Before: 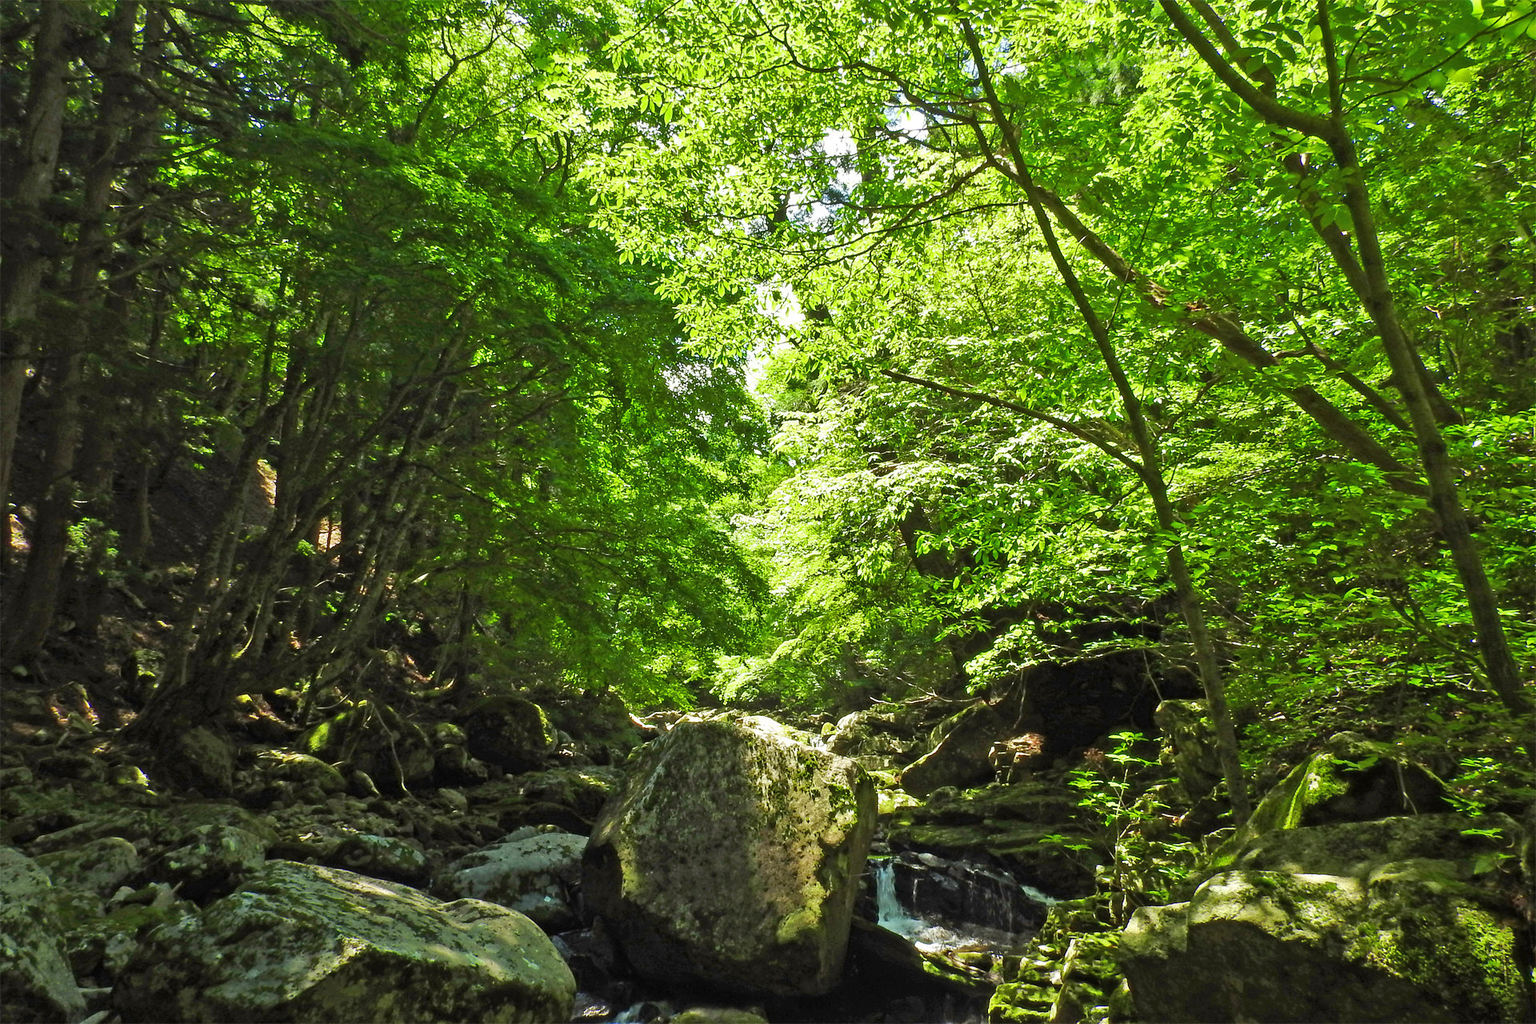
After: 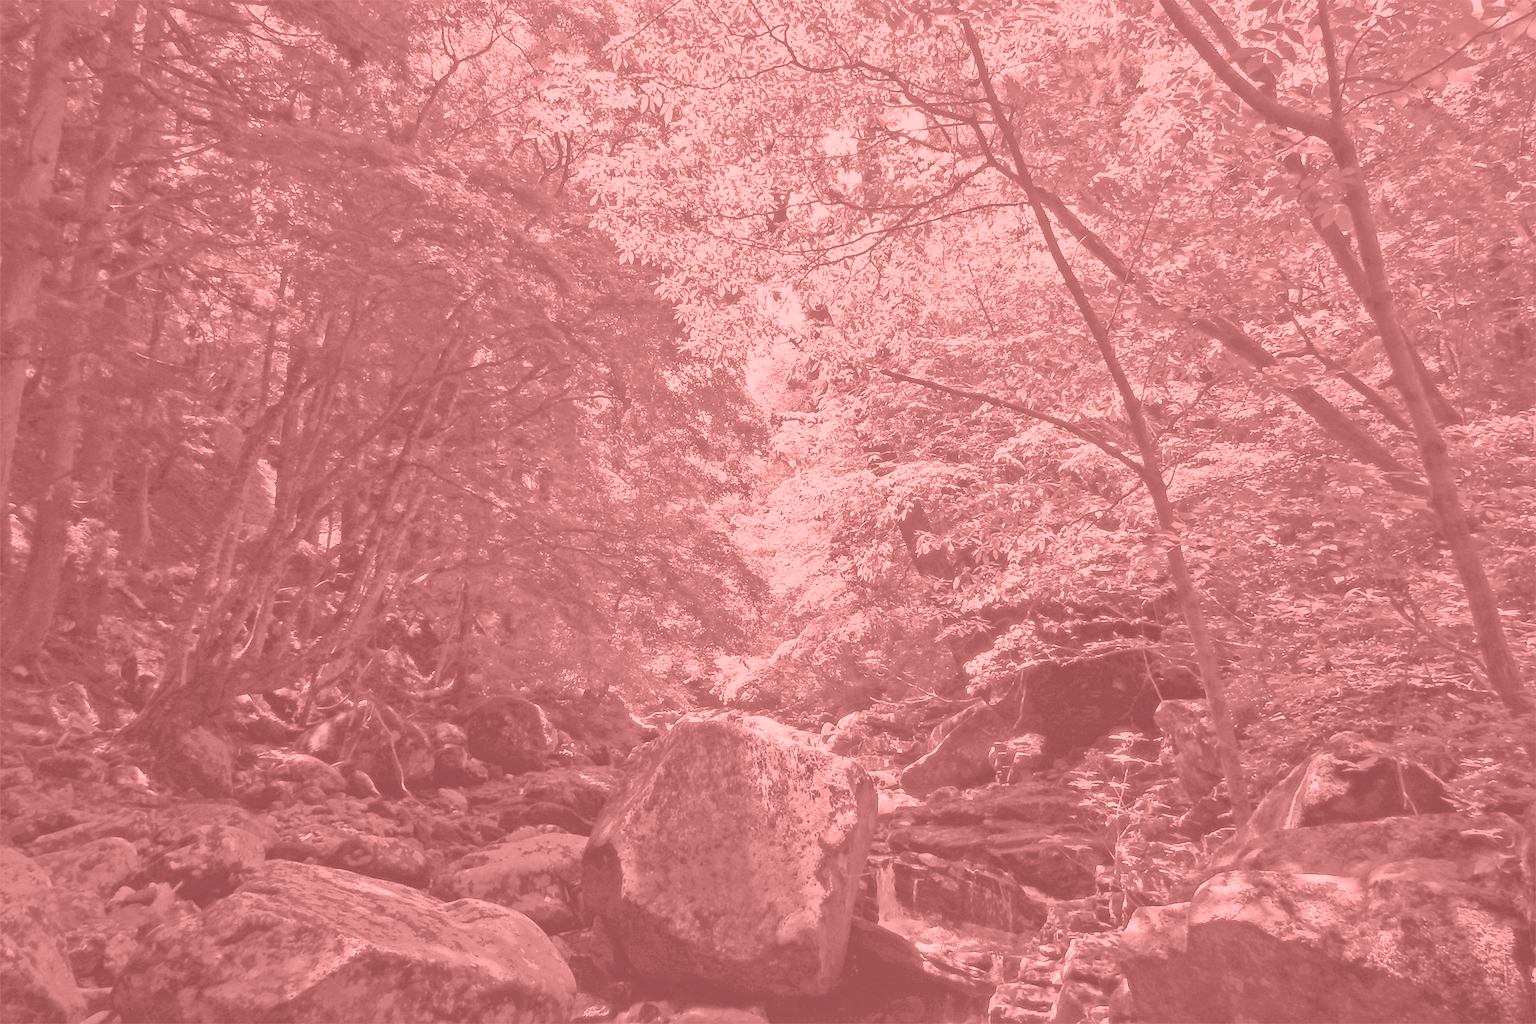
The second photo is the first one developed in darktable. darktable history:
shadows and highlights: on, module defaults
colorize: saturation 51%, source mix 50.67%, lightness 50.67%
